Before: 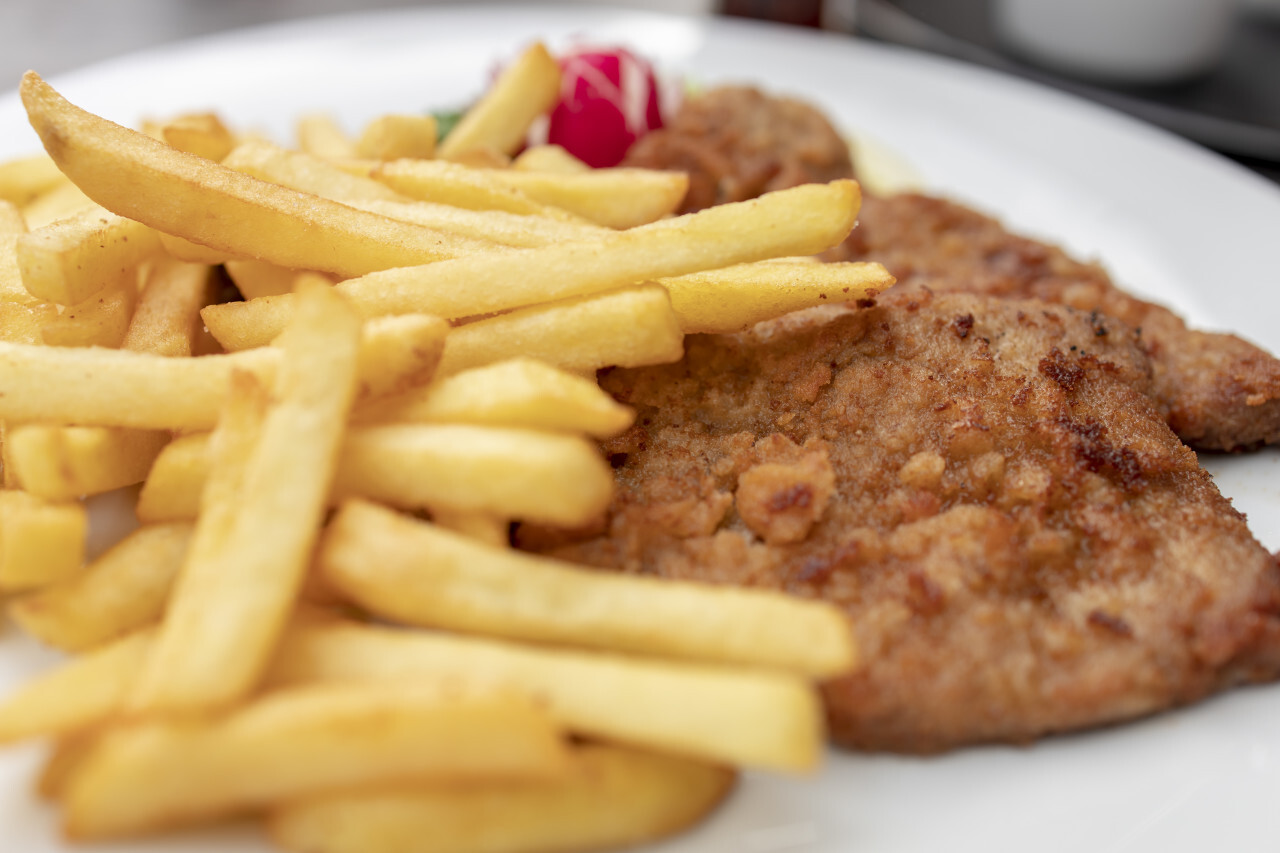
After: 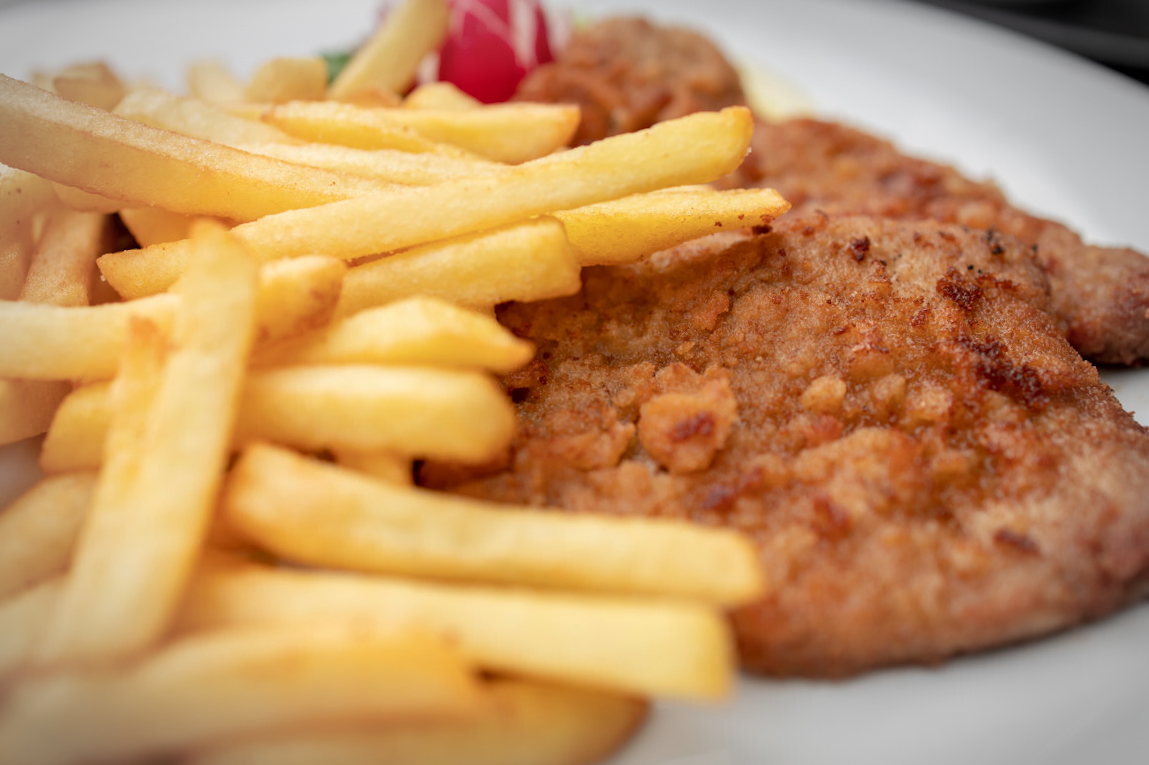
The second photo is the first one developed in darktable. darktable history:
vignetting: automatic ratio true
crop and rotate: angle 1.96°, left 5.673%, top 5.673%
